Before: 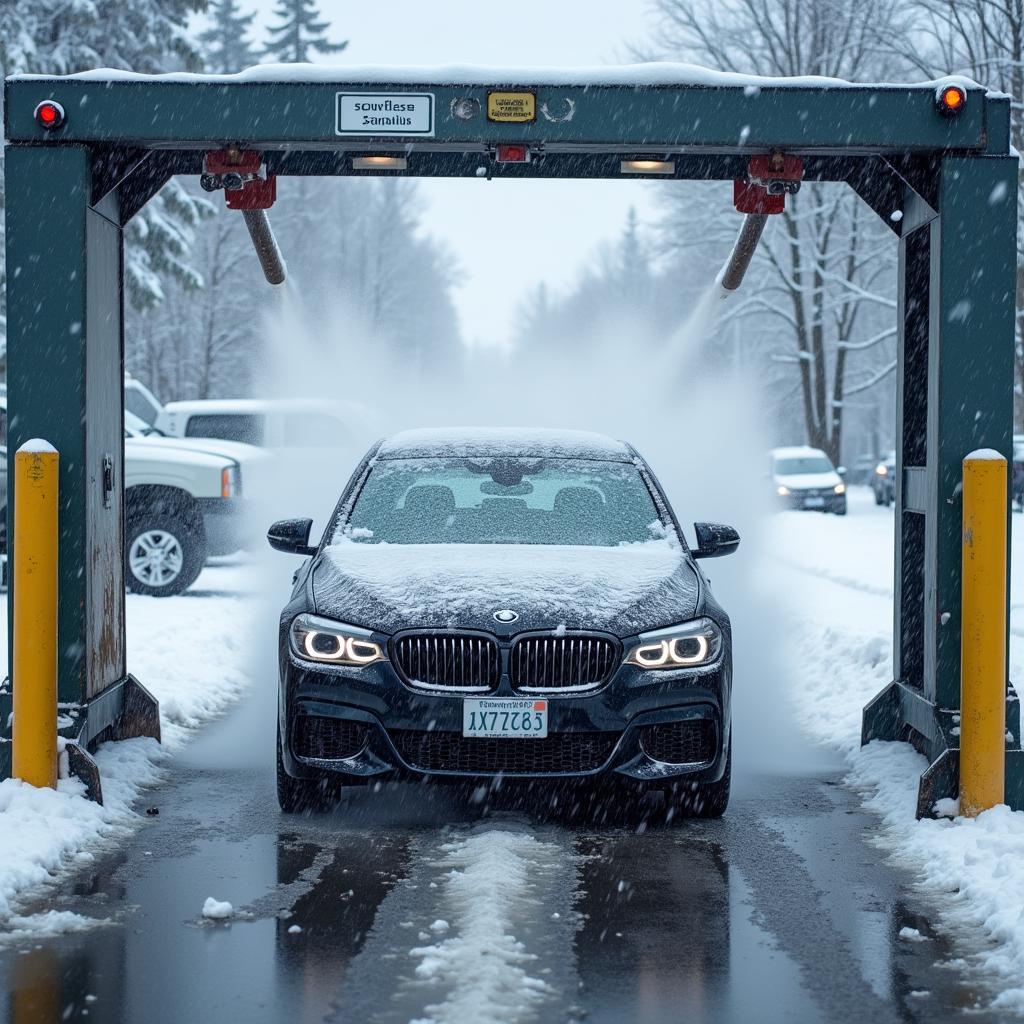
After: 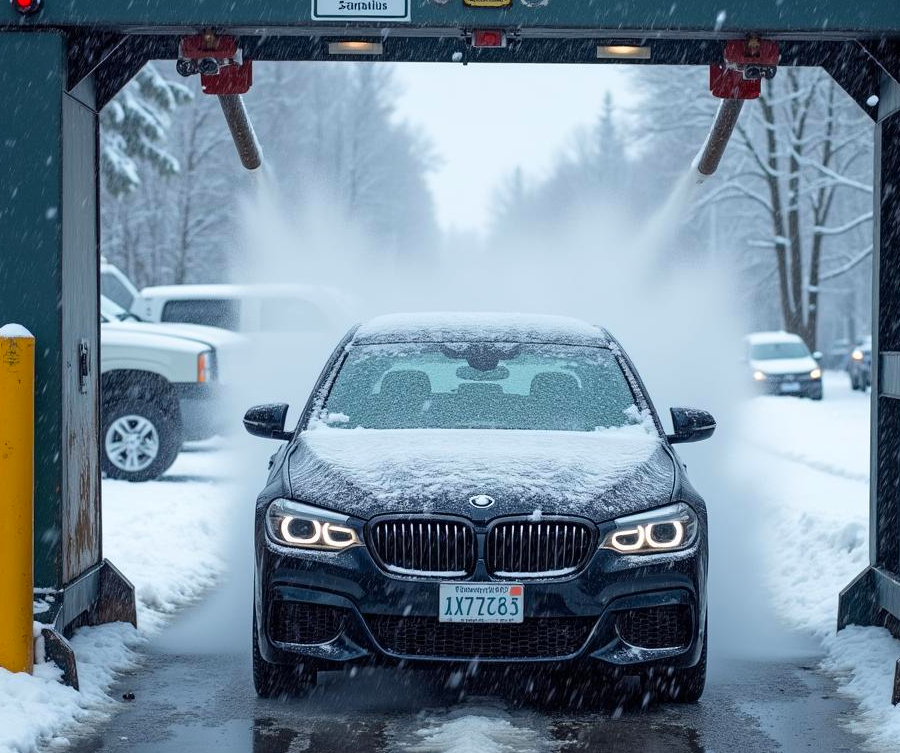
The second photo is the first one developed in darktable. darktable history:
crop and rotate: left 2.425%, top 11.305%, right 9.6%, bottom 15.08%
contrast brightness saturation: saturation 0.1
